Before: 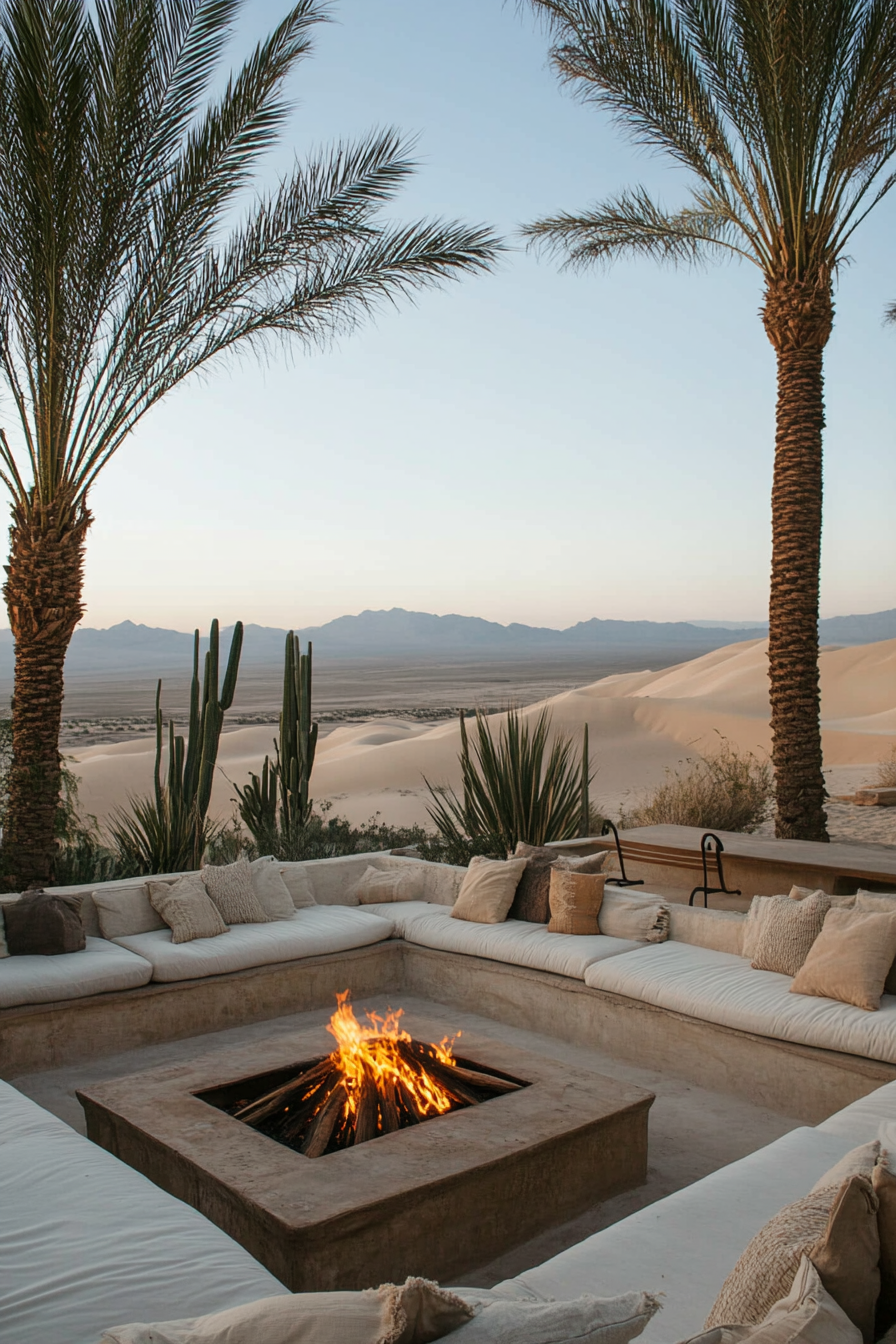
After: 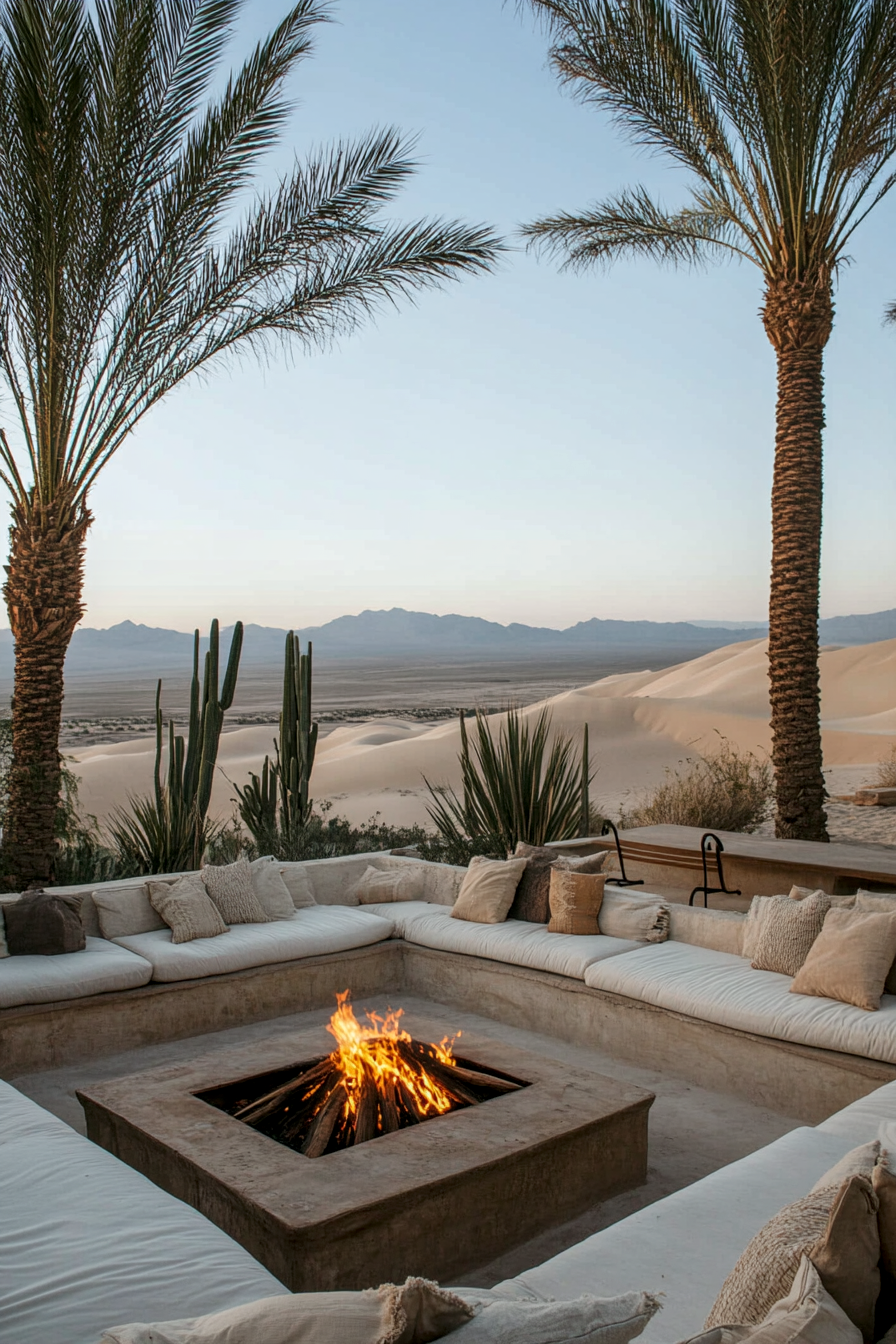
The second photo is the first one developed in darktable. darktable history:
white balance: red 0.982, blue 1.018
local contrast: on, module defaults
